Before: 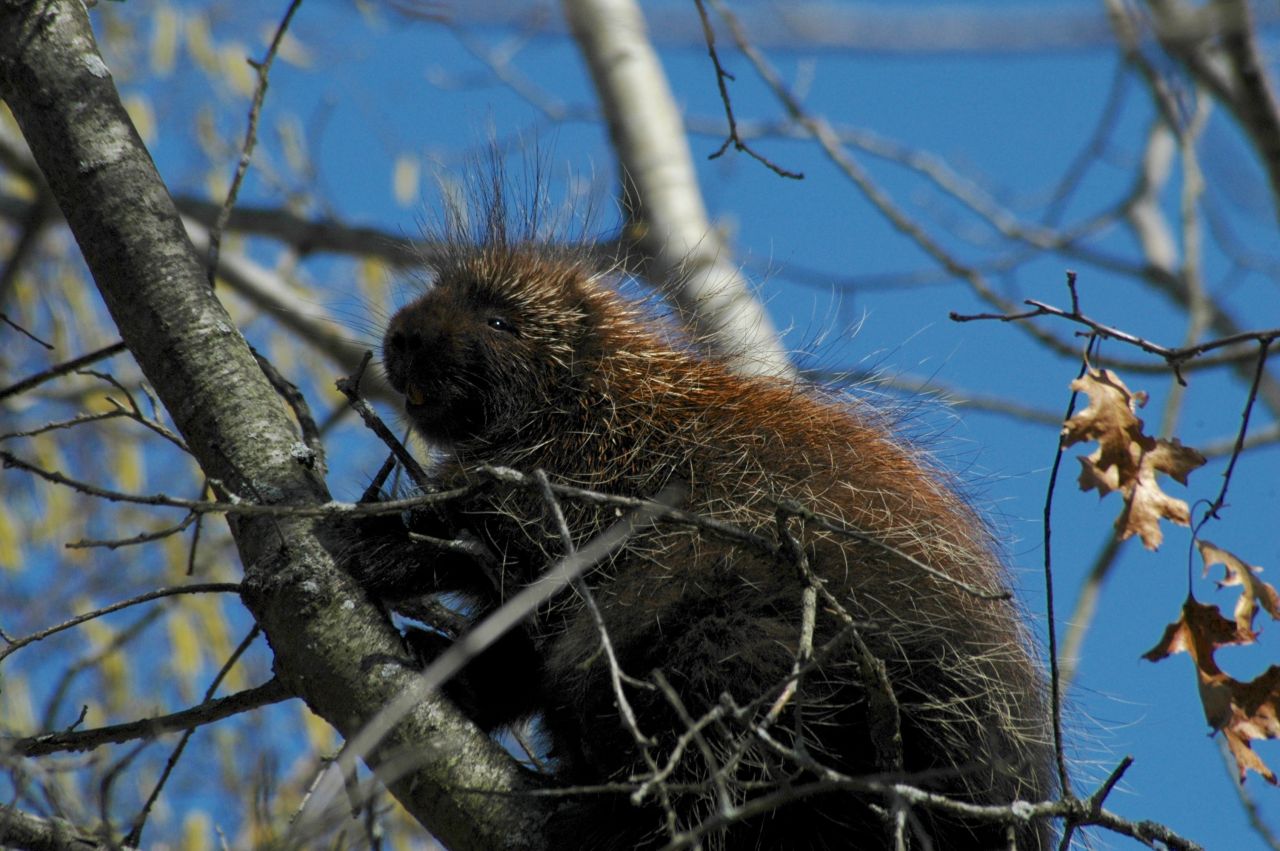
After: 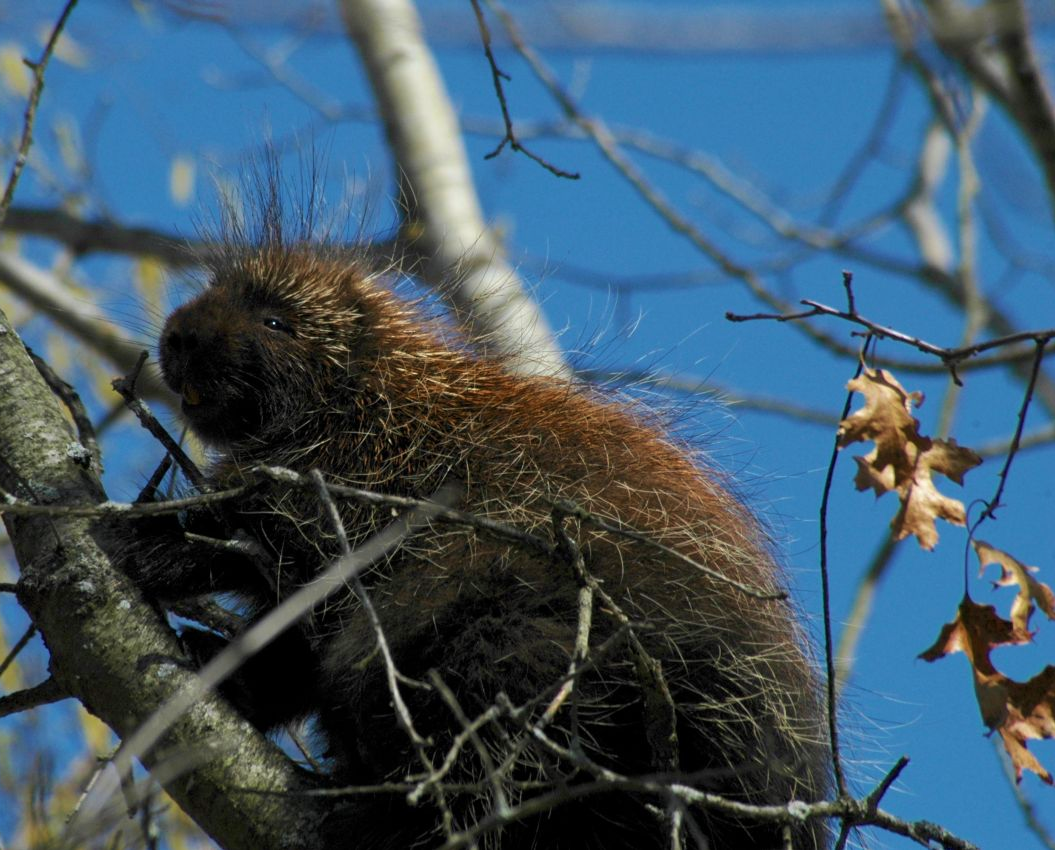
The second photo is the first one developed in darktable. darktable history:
crop: left 17.532%, bottom 0.036%
velvia: on, module defaults
